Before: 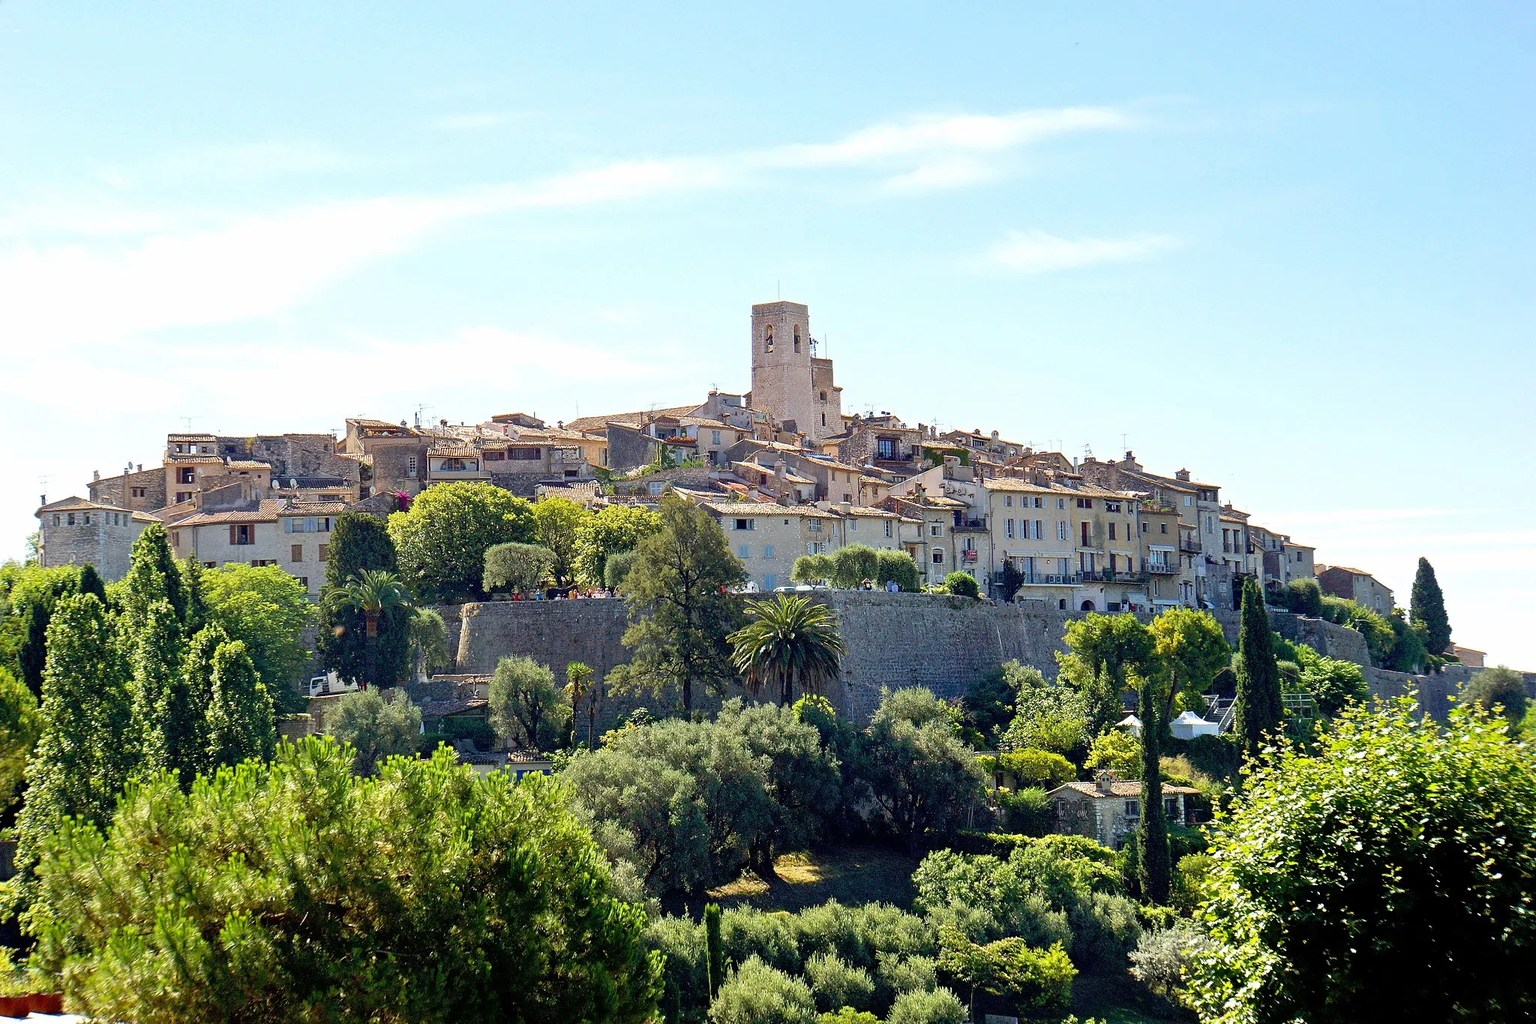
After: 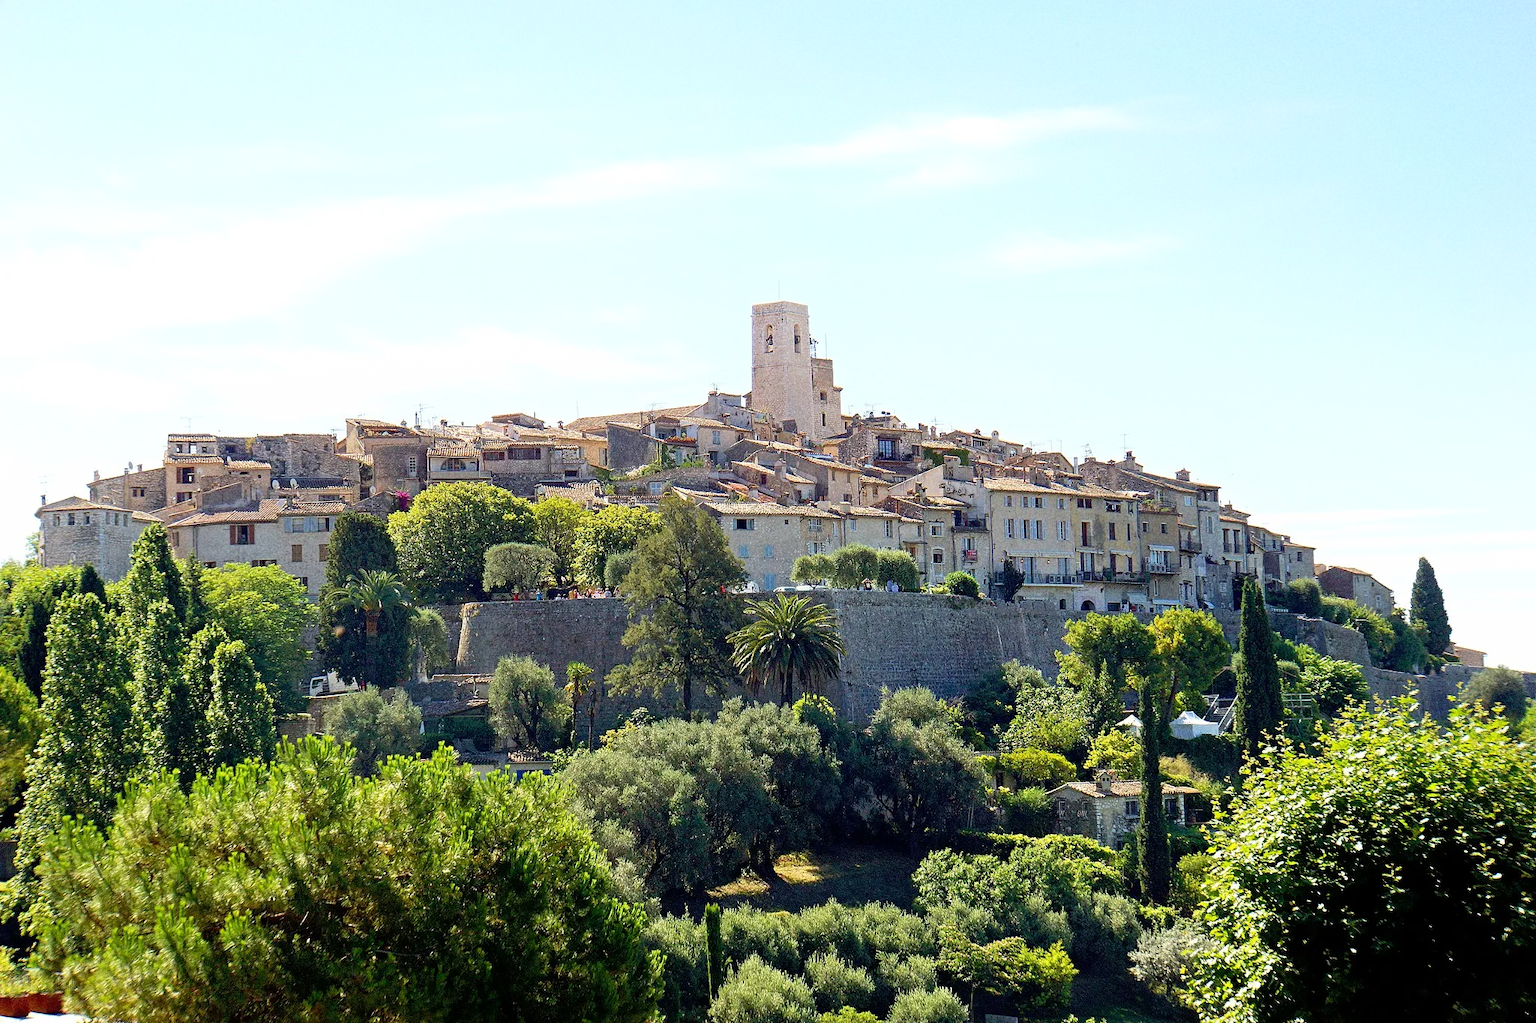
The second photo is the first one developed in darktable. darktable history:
grain: coarseness 22.88 ISO
shadows and highlights: shadows -23.08, highlights 46.15, soften with gaussian
